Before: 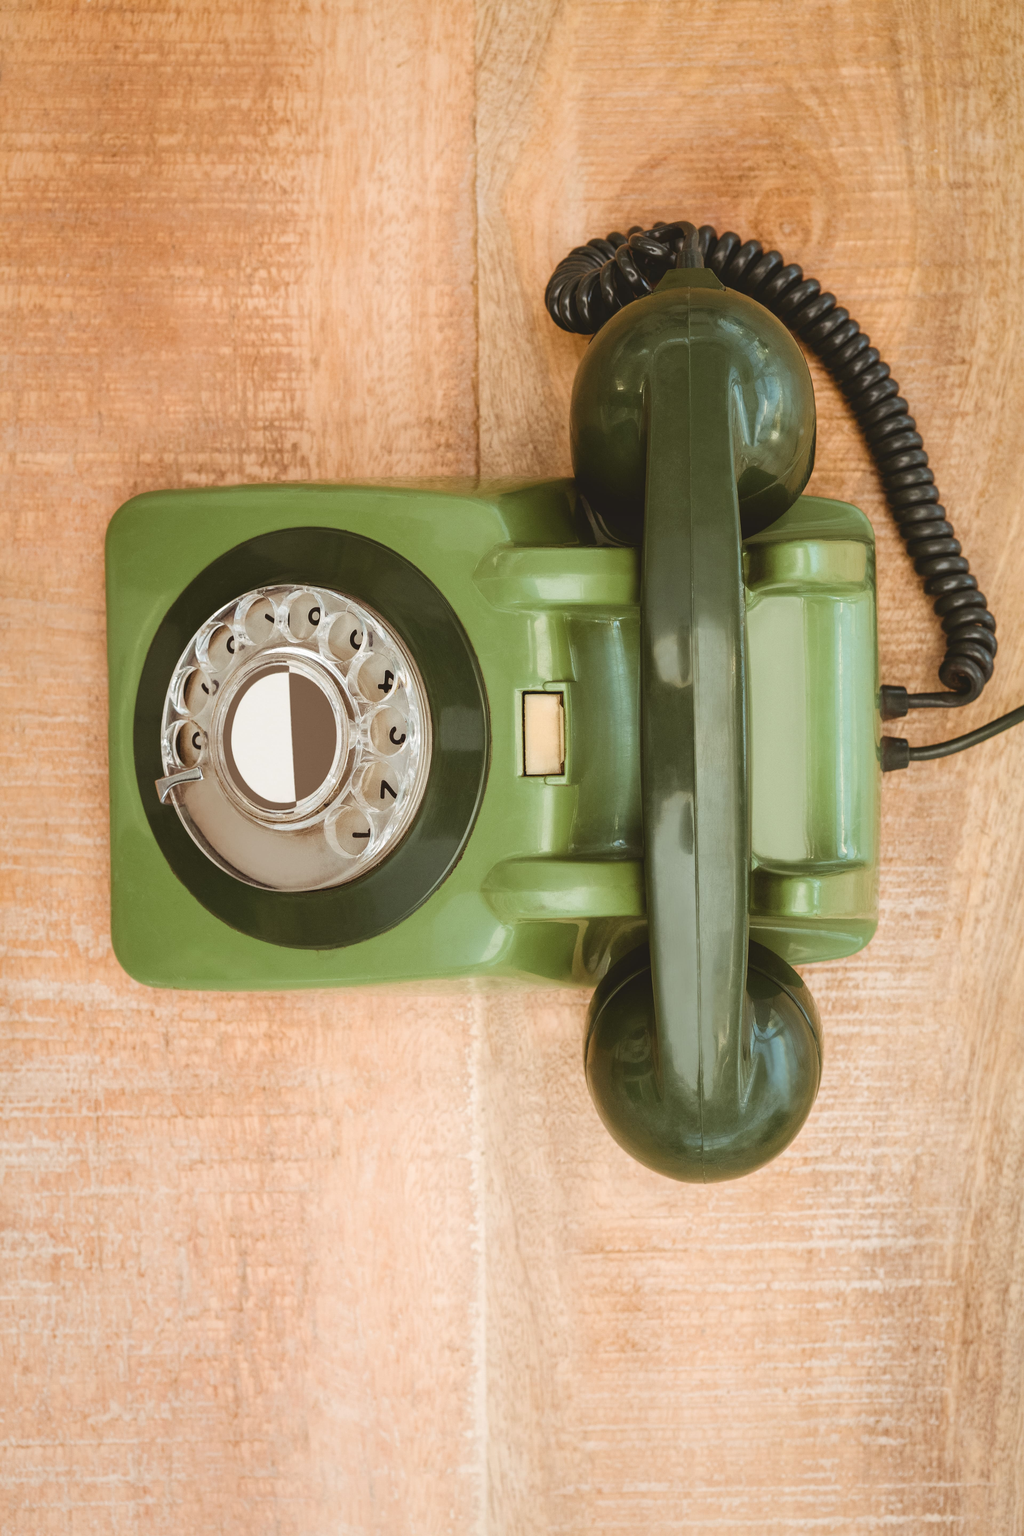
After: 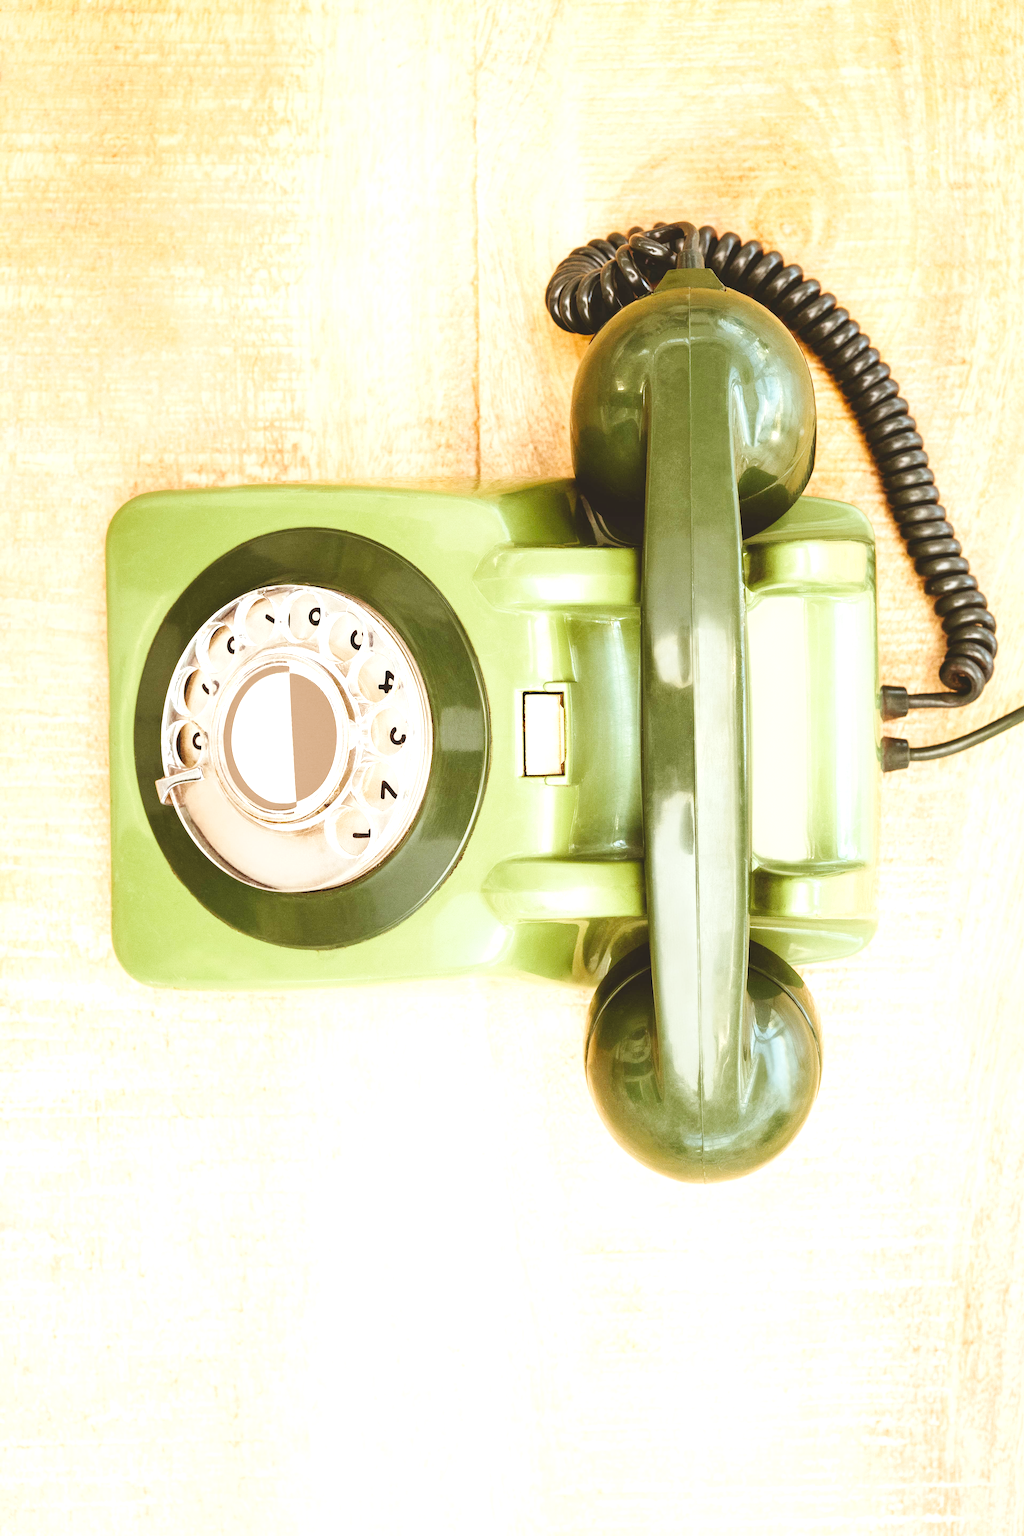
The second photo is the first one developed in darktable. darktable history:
exposure: black level correction 0, exposure 1.3 EV, compensate exposure bias true, compensate highlight preservation false
base curve: curves: ch0 [(0, 0) (0.036, 0.025) (0.121, 0.166) (0.206, 0.329) (0.605, 0.79) (1, 1)], preserve colors none
